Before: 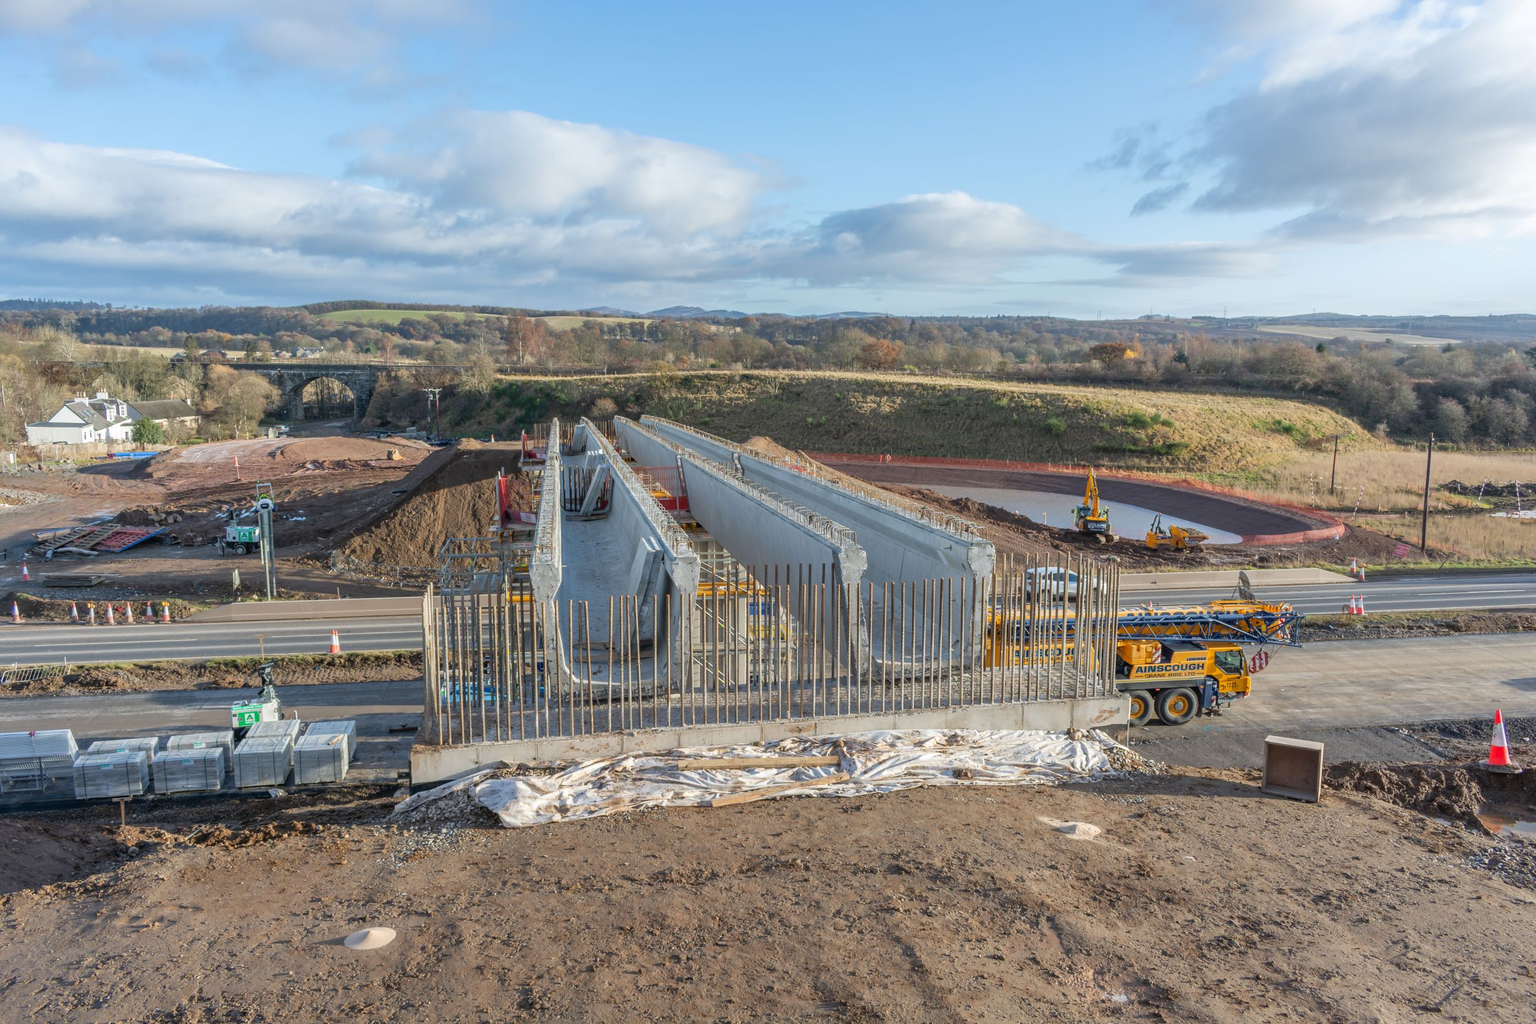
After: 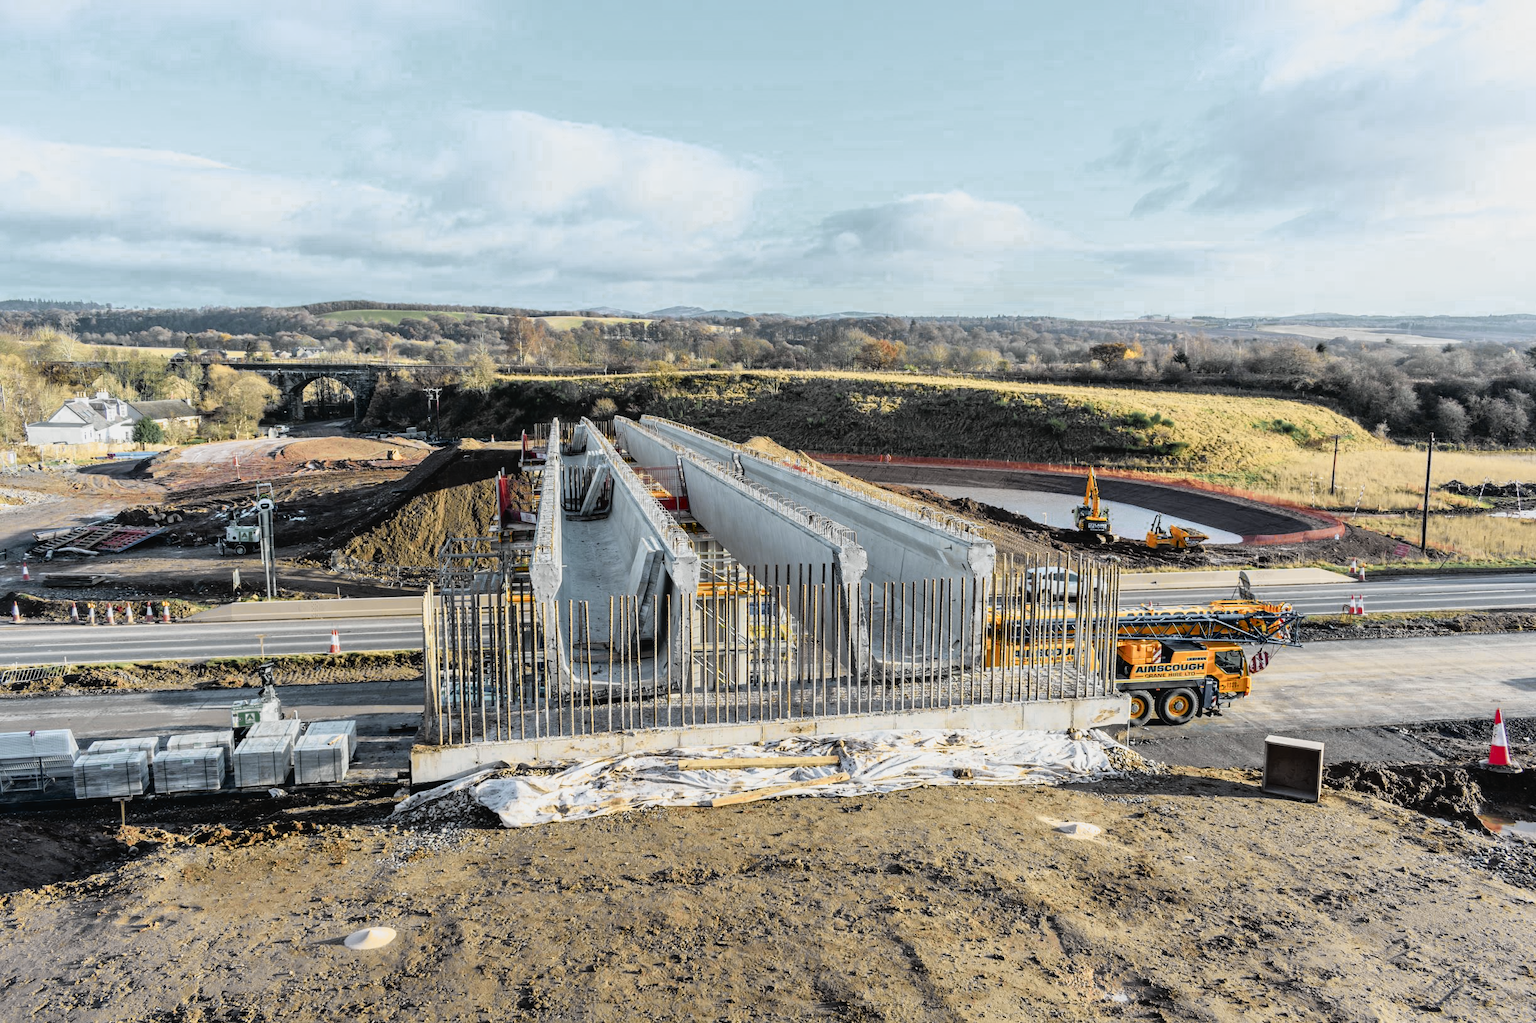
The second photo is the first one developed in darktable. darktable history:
filmic rgb: black relative exposure -6.4 EV, white relative exposure 2.43 EV, target white luminance 99.996%, hardness 5.25, latitude 0.127%, contrast 1.425, highlights saturation mix 1.93%, color science v6 (2022)
tone curve: curves: ch0 [(0, 0.022) (0.114, 0.088) (0.282, 0.316) (0.446, 0.511) (0.613, 0.693) (0.786, 0.843) (0.999, 0.949)]; ch1 [(0, 0) (0.395, 0.343) (0.463, 0.427) (0.486, 0.474) (0.503, 0.5) (0.535, 0.522) (0.555, 0.566) (0.594, 0.614) (0.755, 0.793) (1, 1)]; ch2 [(0, 0) (0.369, 0.388) (0.449, 0.431) (0.501, 0.5) (0.528, 0.517) (0.561, 0.59) (0.612, 0.646) (0.697, 0.721) (1, 1)], color space Lab, independent channels, preserve colors none
color zones: curves: ch0 [(0.035, 0.242) (0.25, 0.5) (0.384, 0.214) (0.488, 0.255) (0.75, 0.5)]; ch1 [(0.063, 0.379) (0.25, 0.5) (0.354, 0.201) (0.489, 0.085) (0.729, 0.271)]; ch2 [(0.25, 0.5) (0.38, 0.517) (0.442, 0.51) (0.735, 0.456)]
